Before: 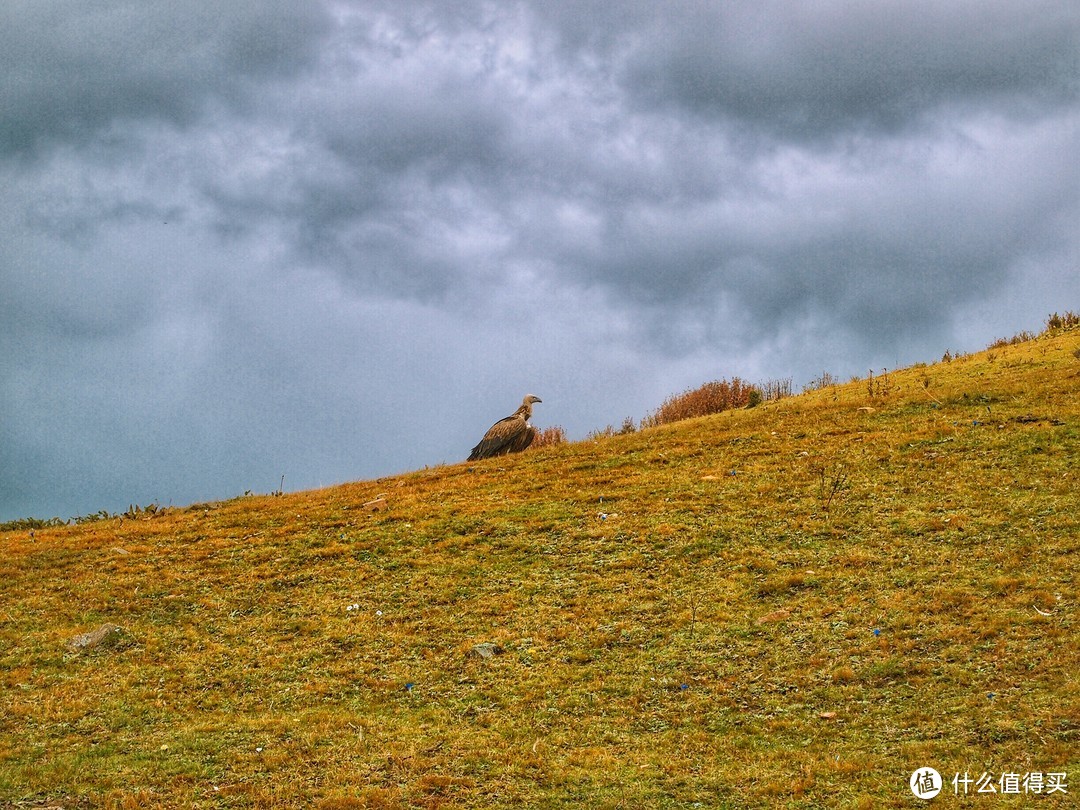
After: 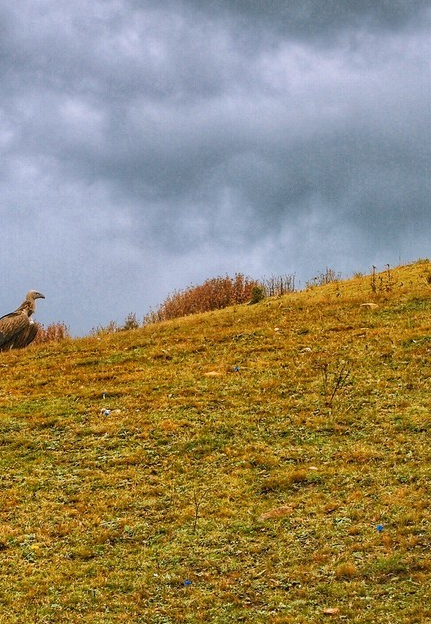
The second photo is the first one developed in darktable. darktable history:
crop: left 46.11%, top 12.942%, right 13.954%, bottom 10.007%
